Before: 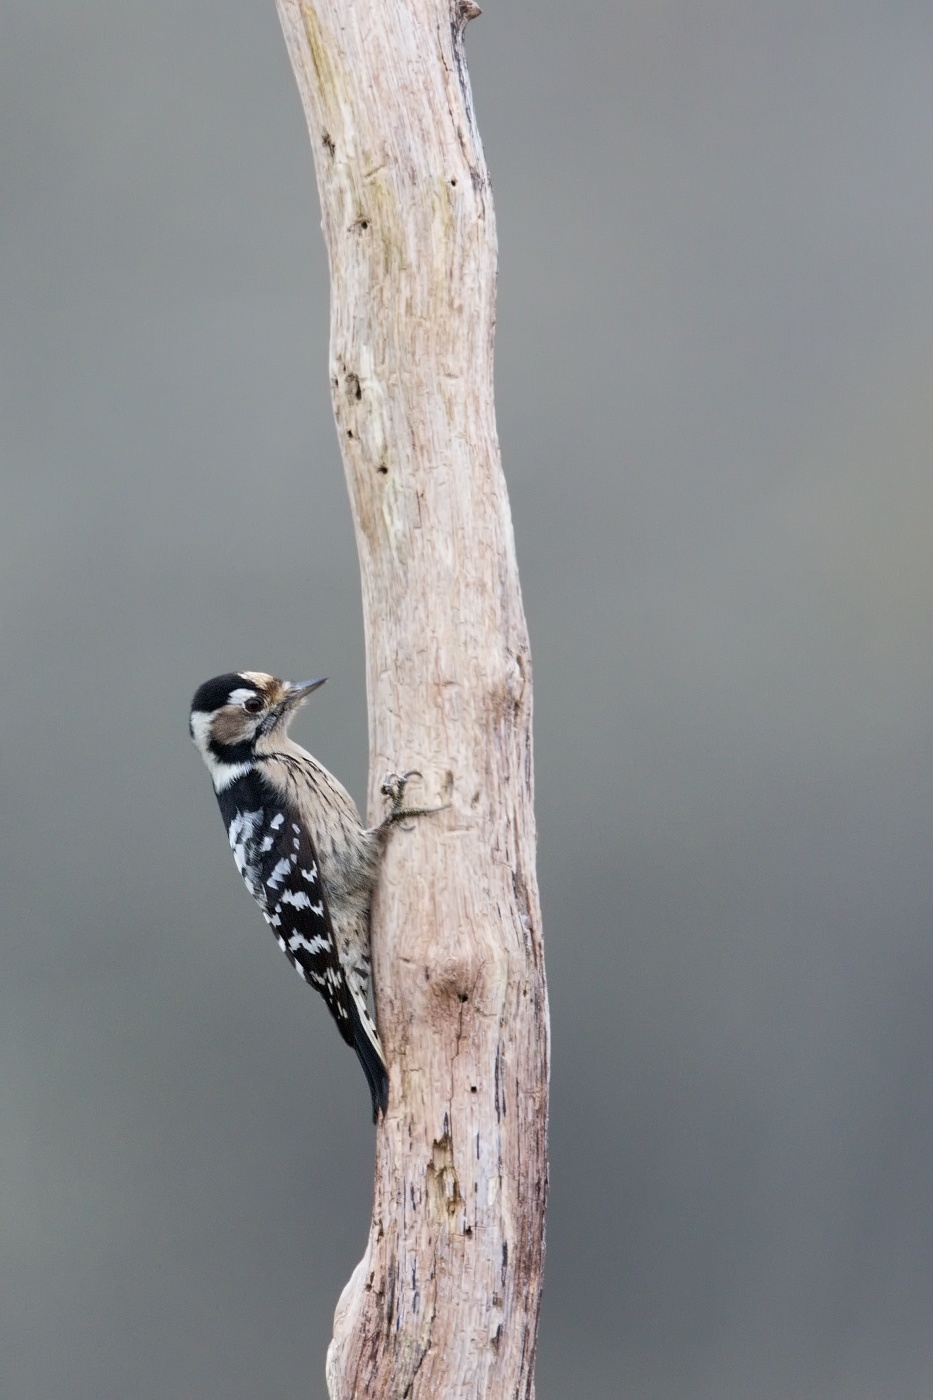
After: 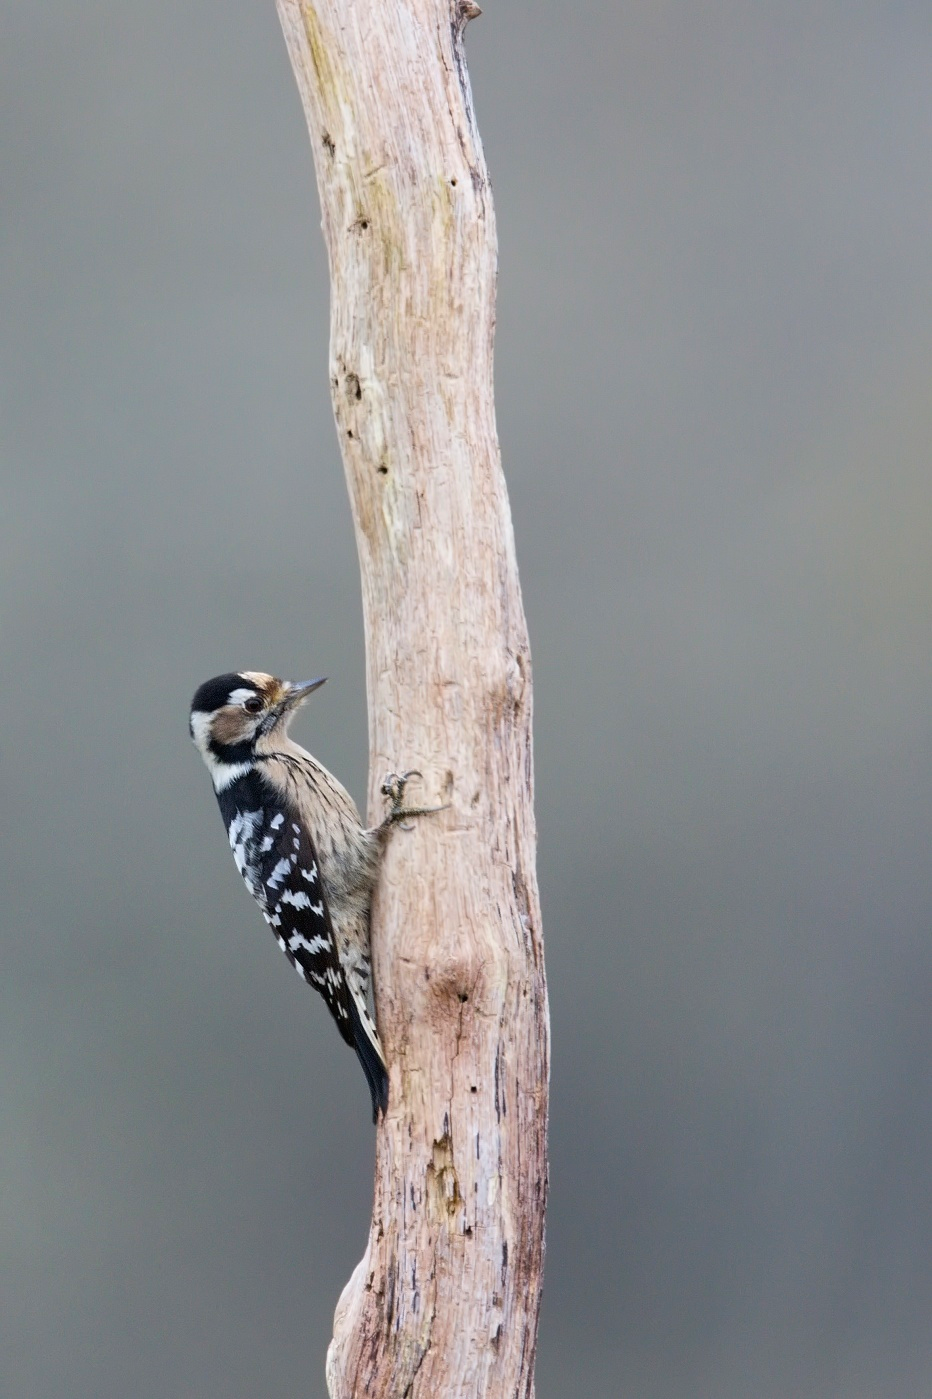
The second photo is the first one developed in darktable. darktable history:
color balance rgb: linear chroma grading › global chroma 15.015%, perceptual saturation grading › global saturation 10.526%
